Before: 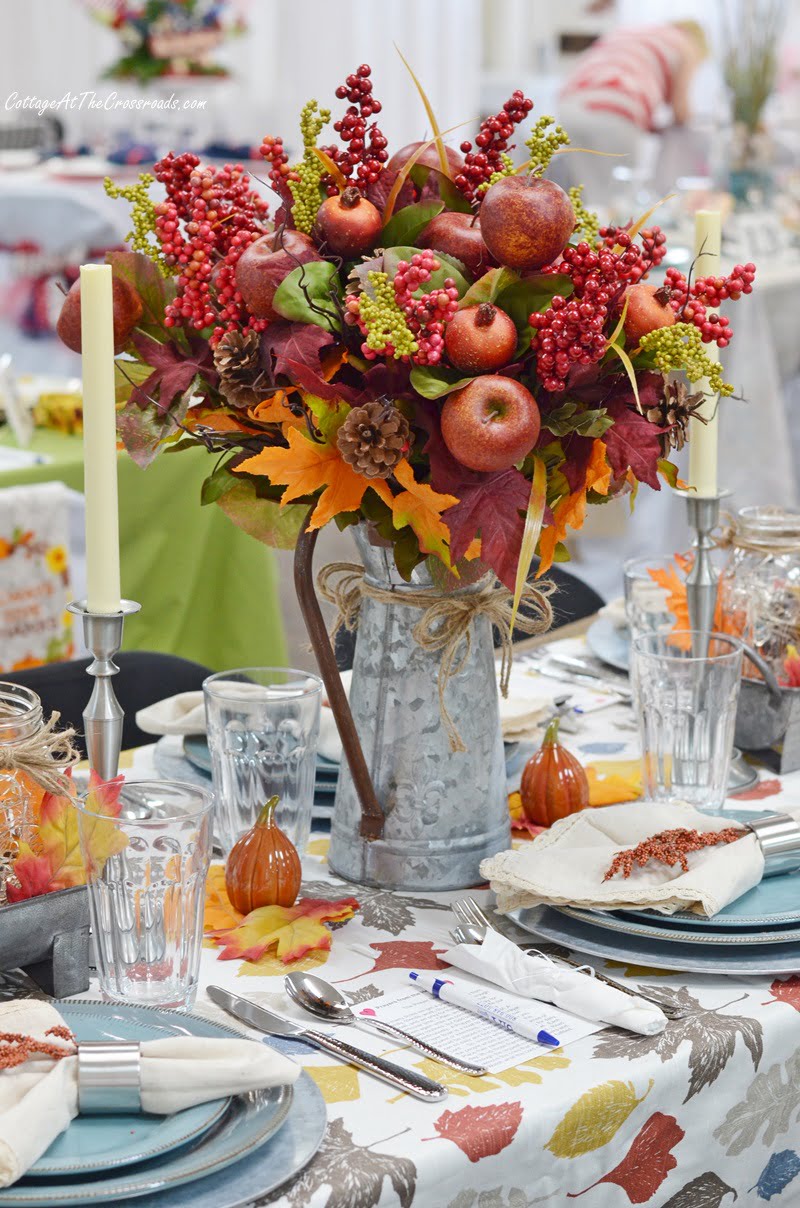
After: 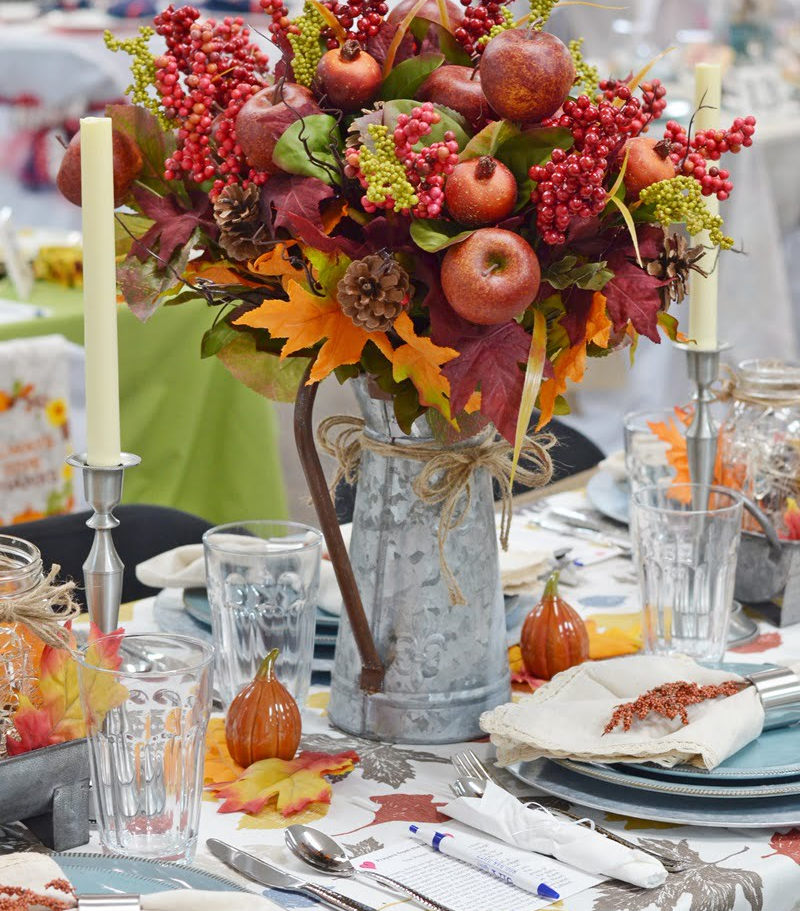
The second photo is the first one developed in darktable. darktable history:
crop and rotate: top 12.182%, bottom 12.364%
